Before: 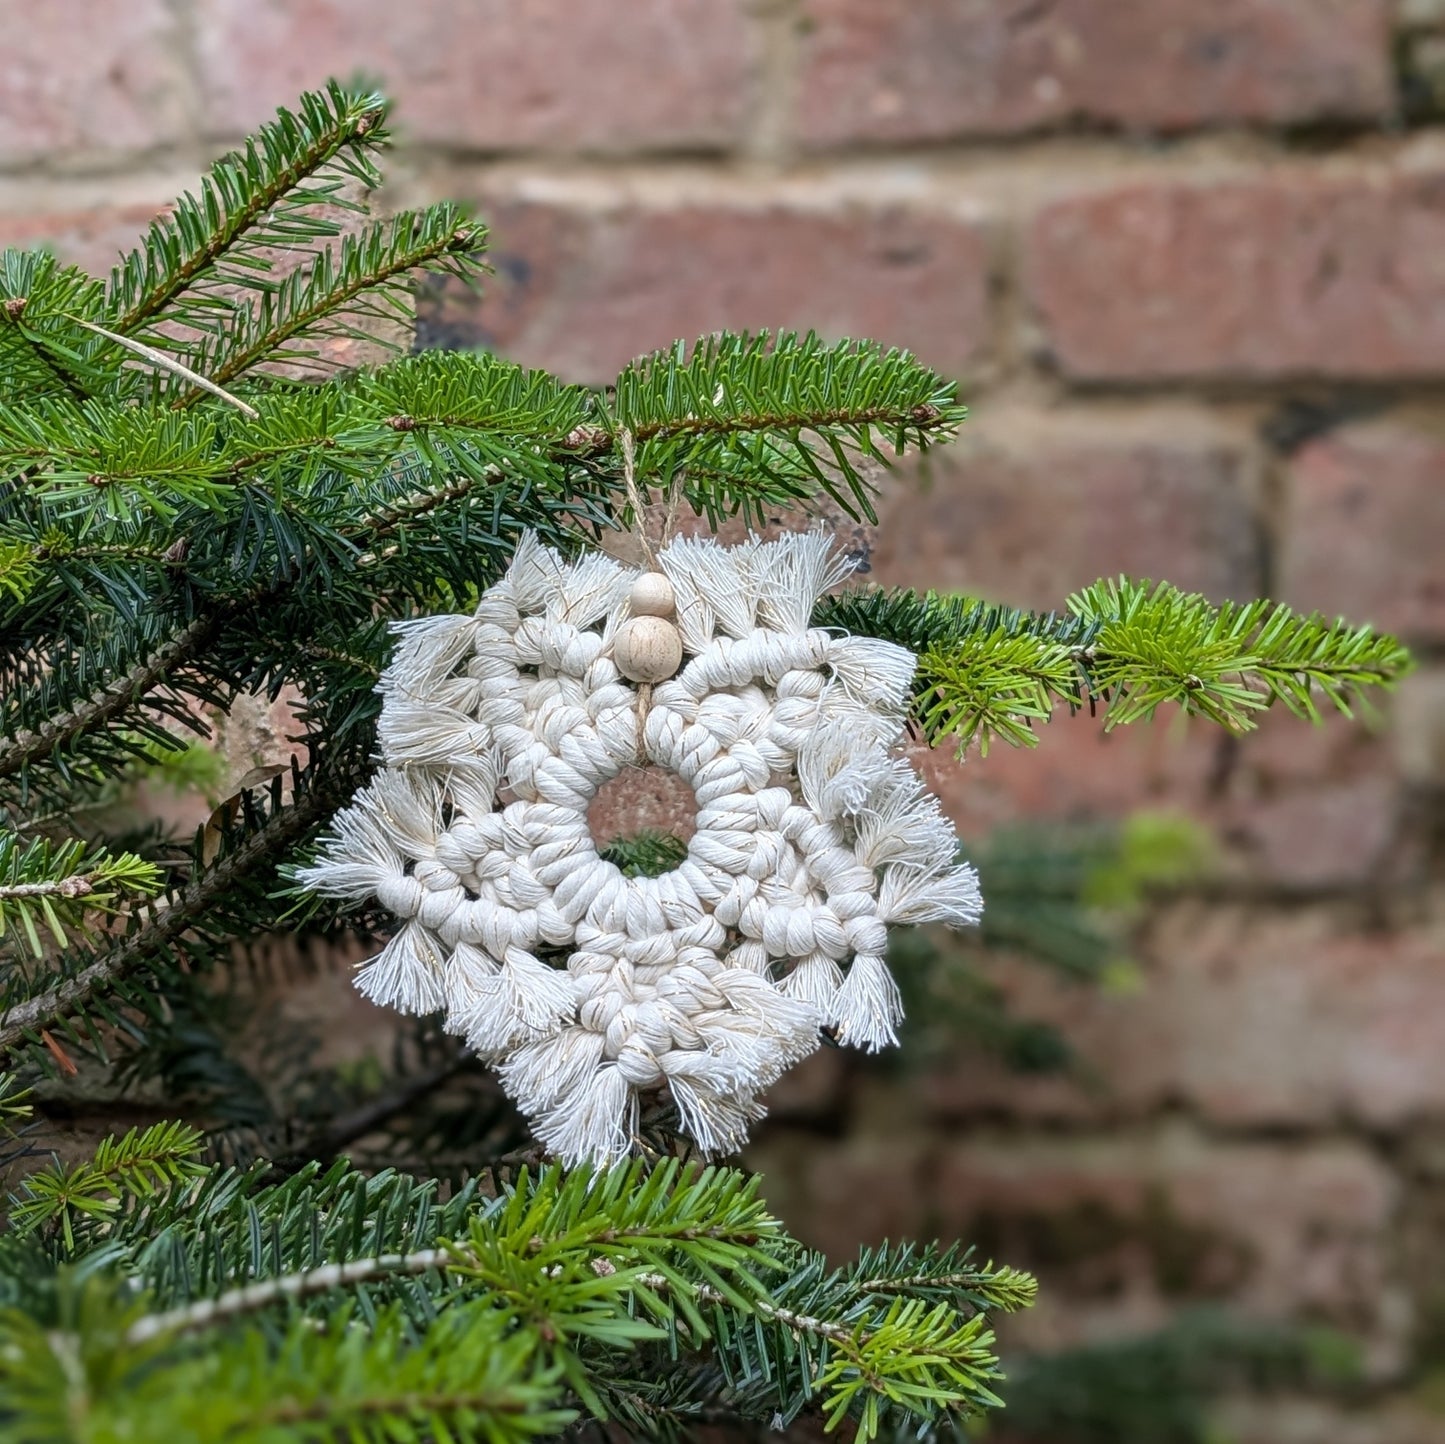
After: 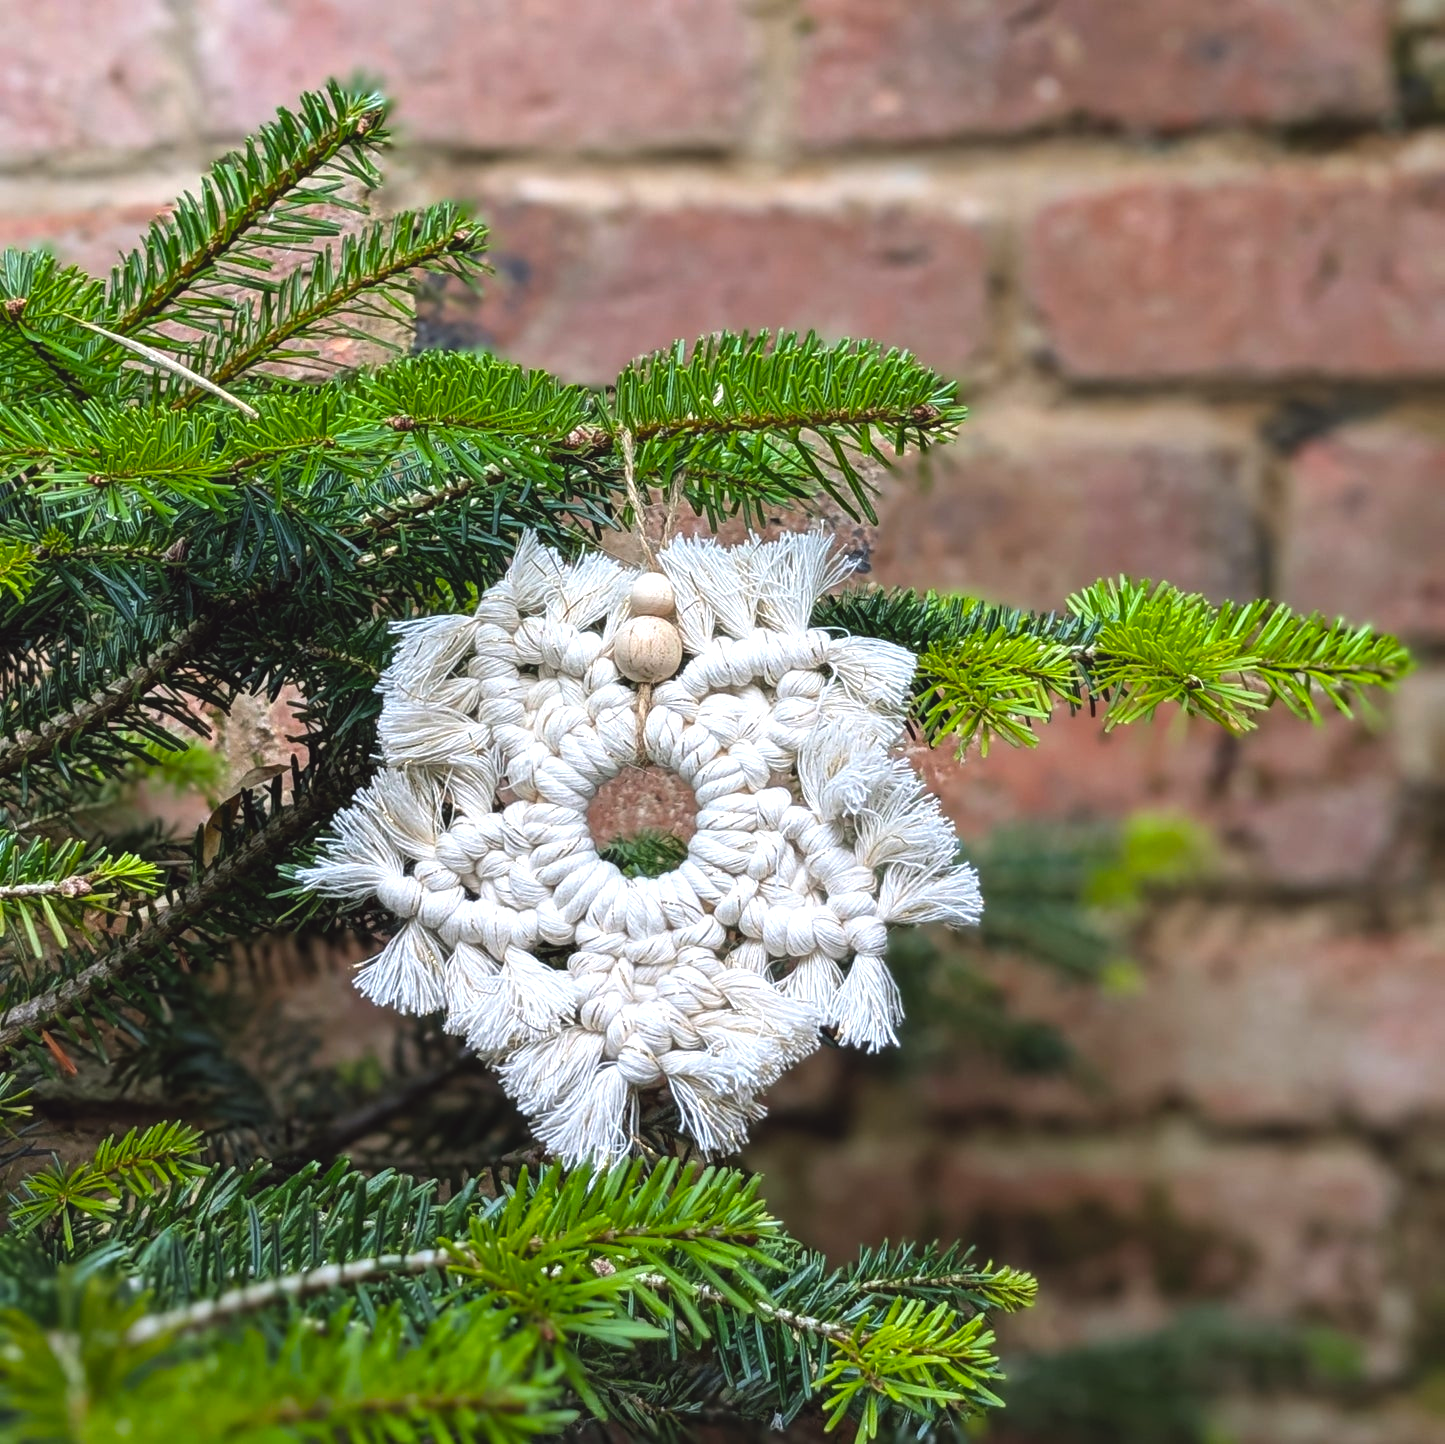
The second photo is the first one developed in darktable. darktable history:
color balance rgb: perceptual saturation grading › global saturation 3.7%, global vibrance 5.56%, contrast 3.24%
exposure: black level correction -0.008, exposure 0.067 EV, compensate highlight preservation false
color balance: lift [1, 1.001, 0.999, 1.001], gamma [1, 1.004, 1.007, 0.993], gain [1, 0.991, 0.987, 1.013], contrast 7.5%, contrast fulcrum 10%, output saturation 115%
